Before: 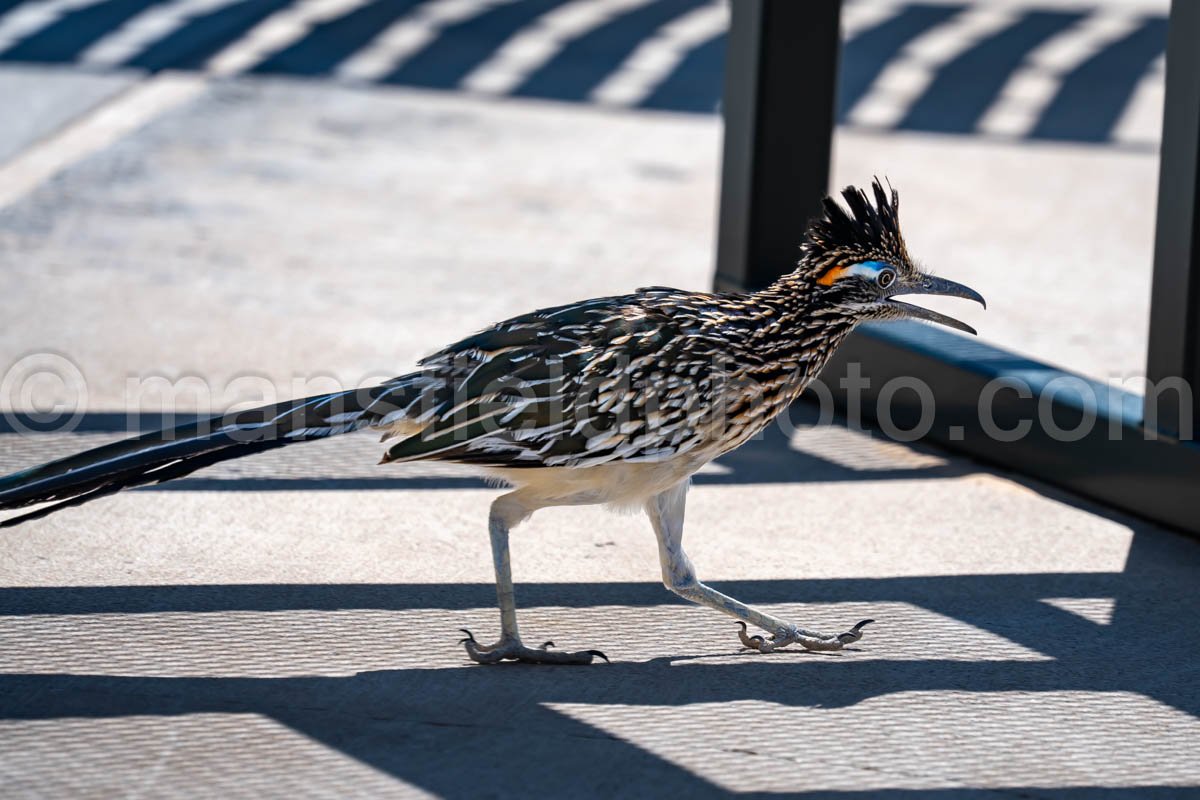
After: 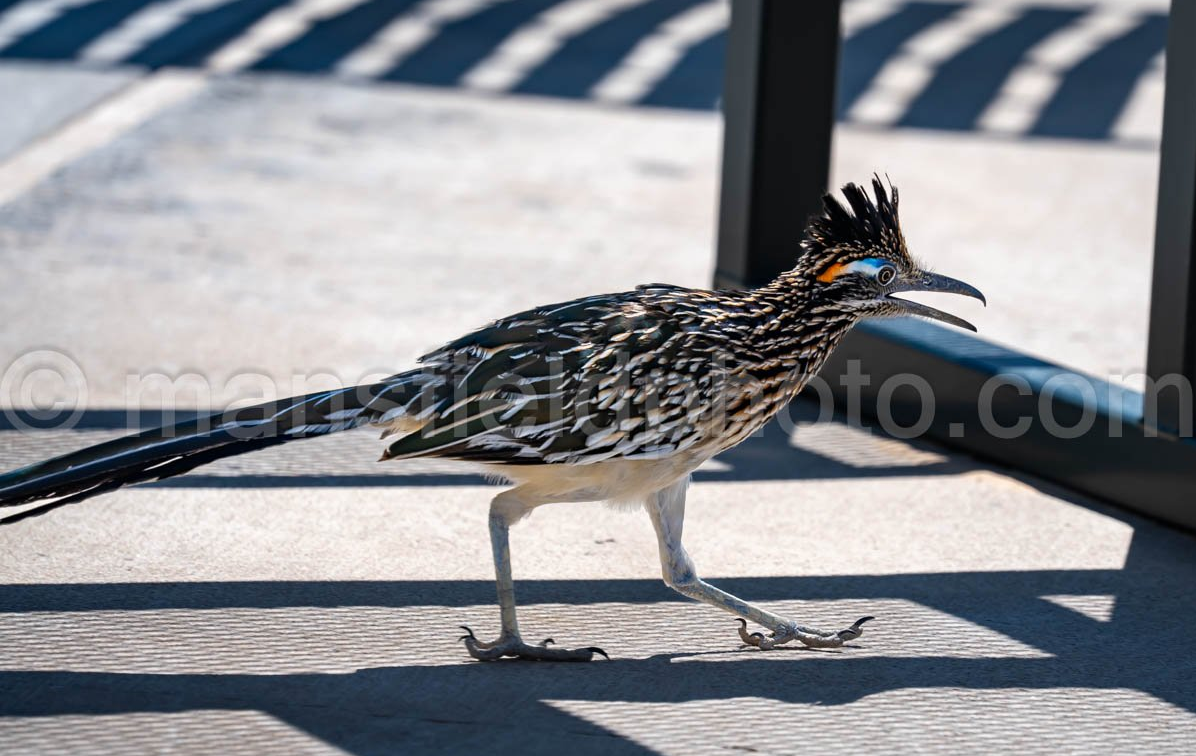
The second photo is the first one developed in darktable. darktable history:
crop: top 0.448%, right 0.264%, bottom 5.045%
